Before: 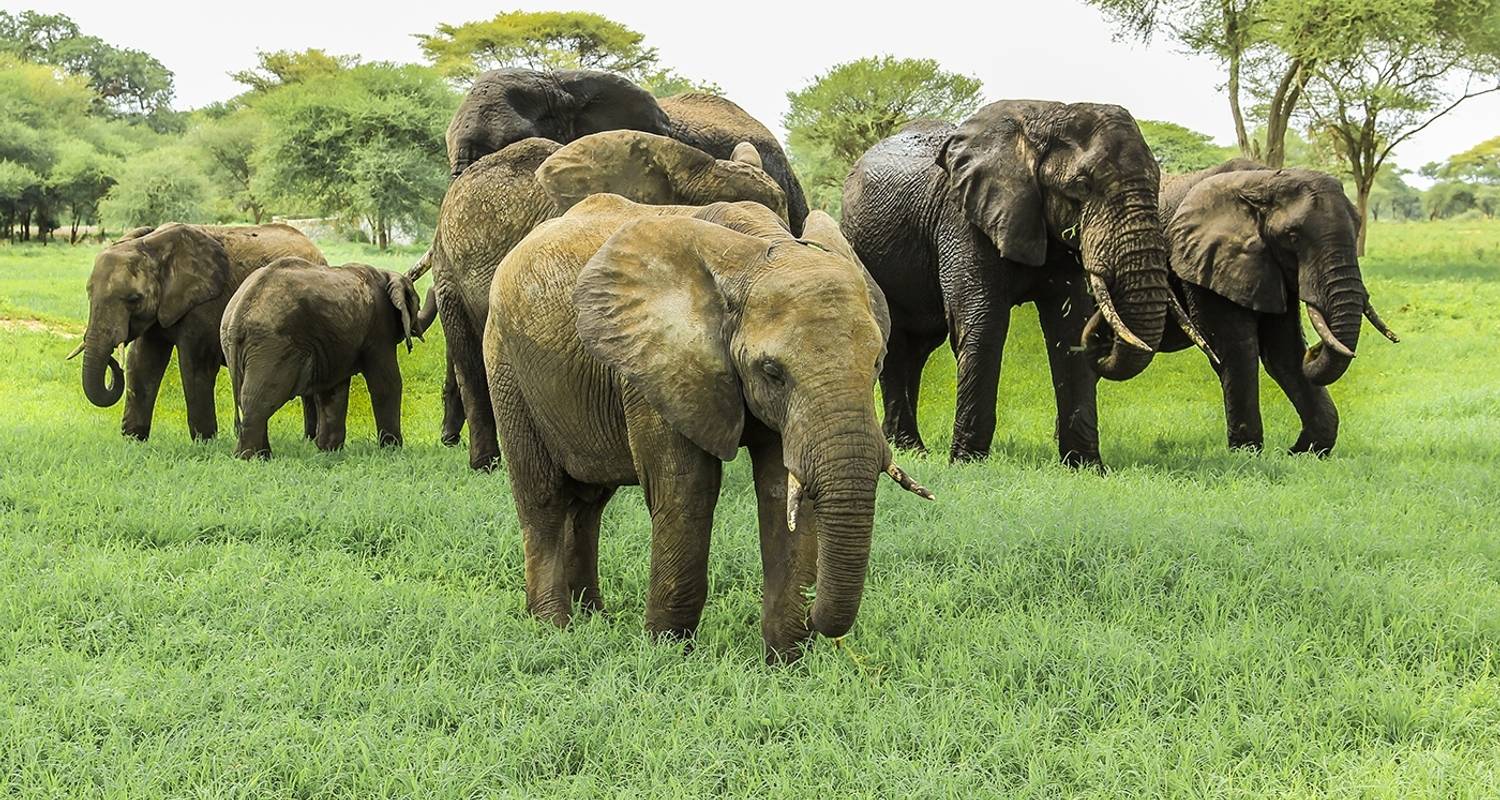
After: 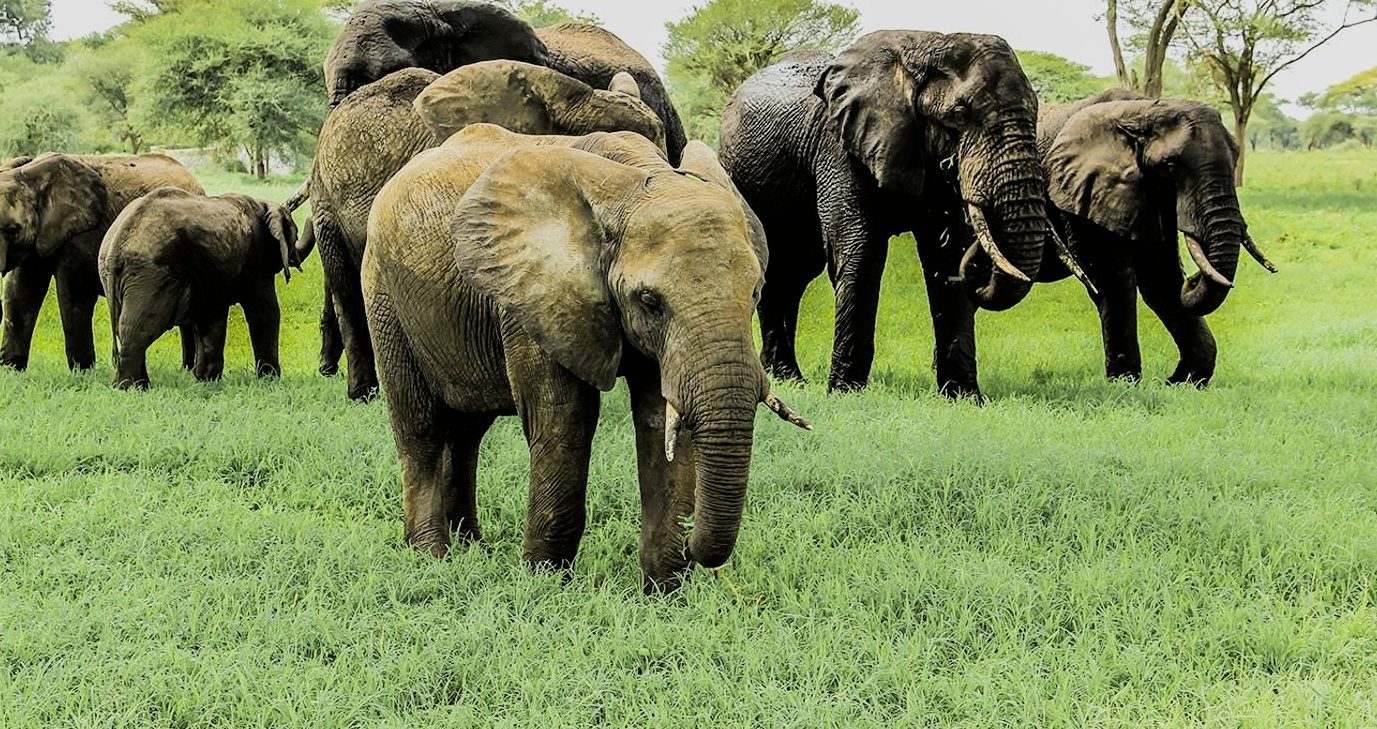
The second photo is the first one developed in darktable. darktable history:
filmic rgb: black relative exposure -5.09 EV, white relative exposure 3.97 EV, hardness 2.9, contrast 1.301, highlights saturation mix -28.69%
crop and rotate: left 8.175%, top 8.873%
